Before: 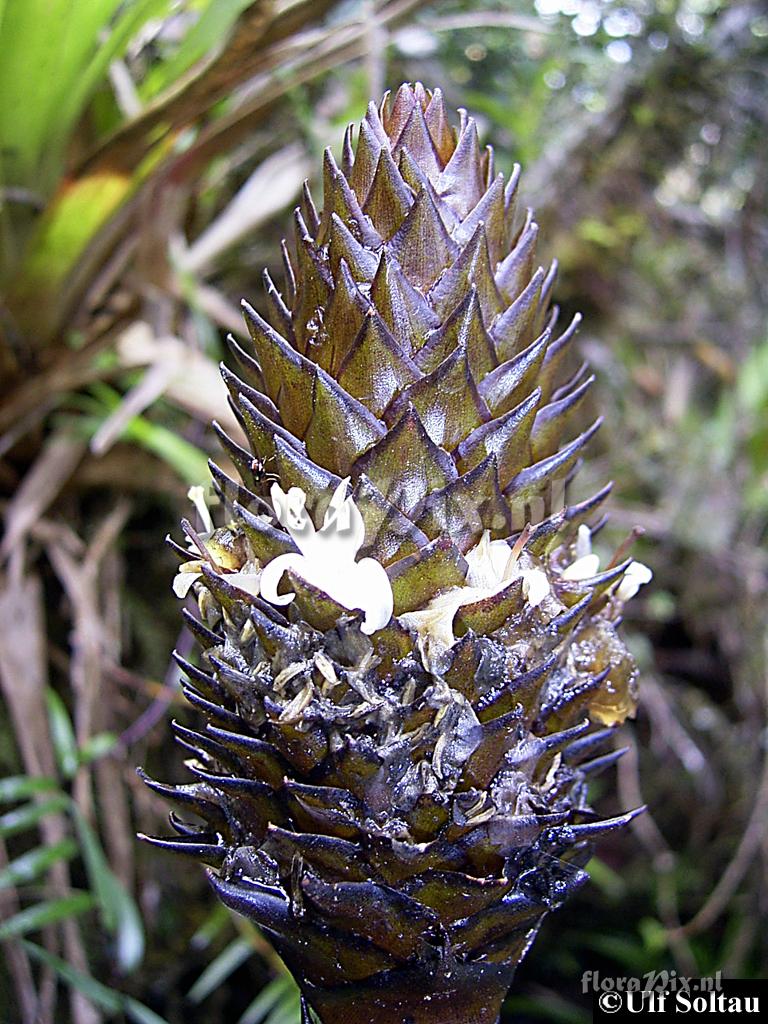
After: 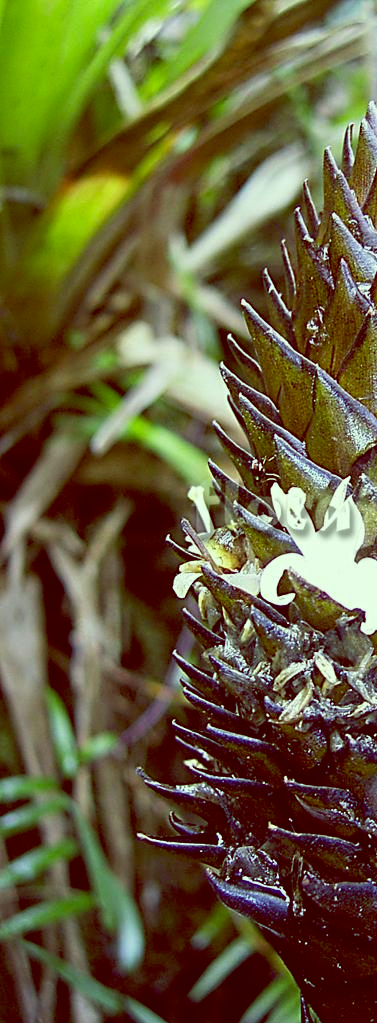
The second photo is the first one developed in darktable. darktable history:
color balance: lift [1, 1.015, 0.987, 0.985], gamma [1, 0.959, 1.042, 0.958], gain [0.927, 0.938, 1.072, 0.928], contrast 1.5%
crop and rotate: left 0%, top 0%, right 50.845%
